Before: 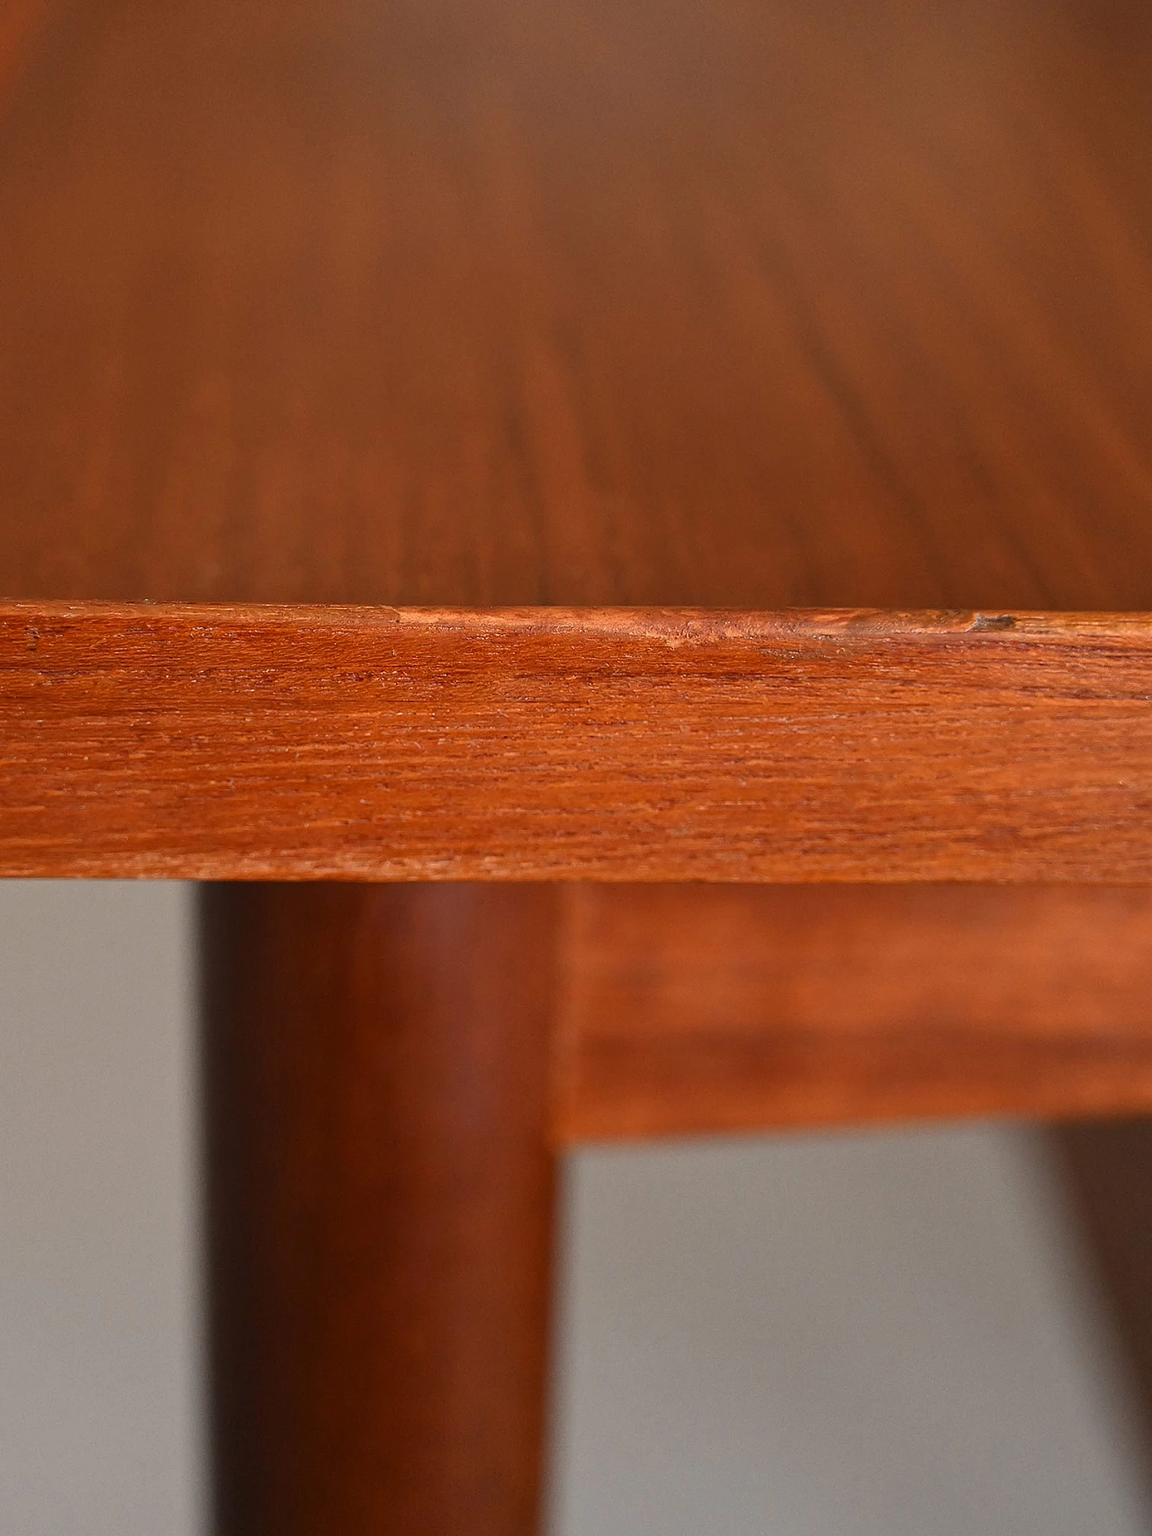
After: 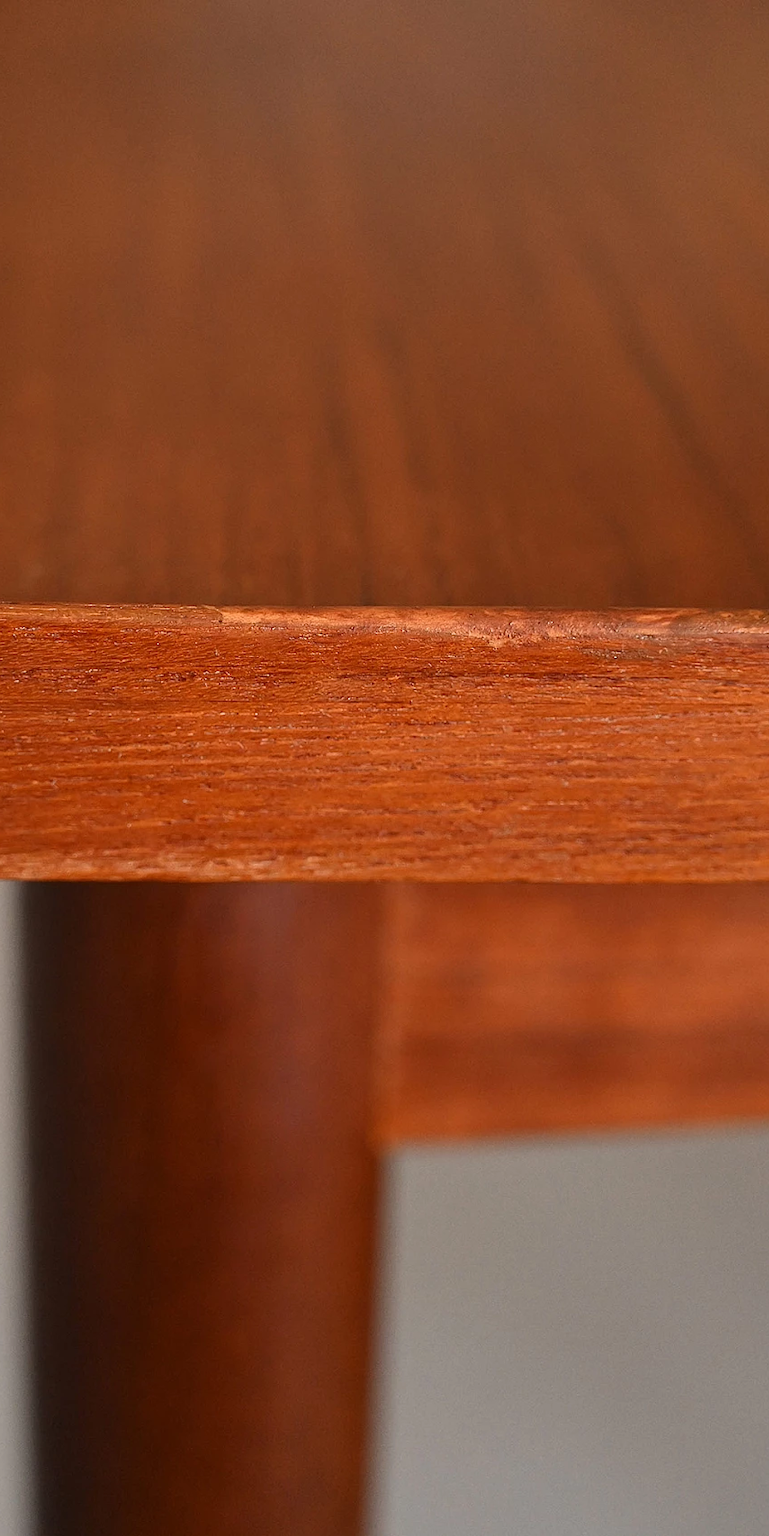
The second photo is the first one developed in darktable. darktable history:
crop: left 15.403%, right 17.77%
